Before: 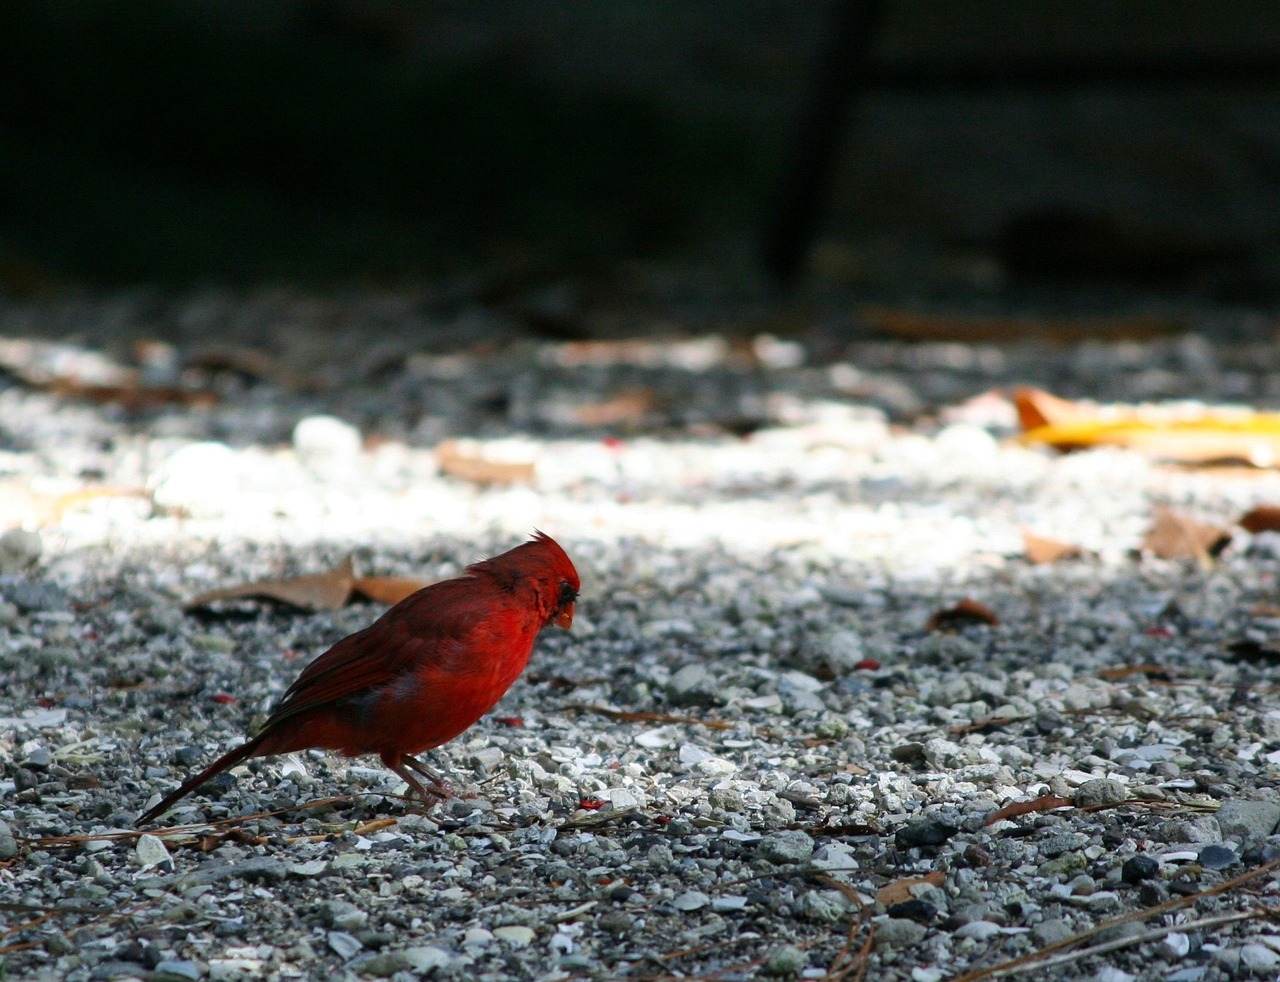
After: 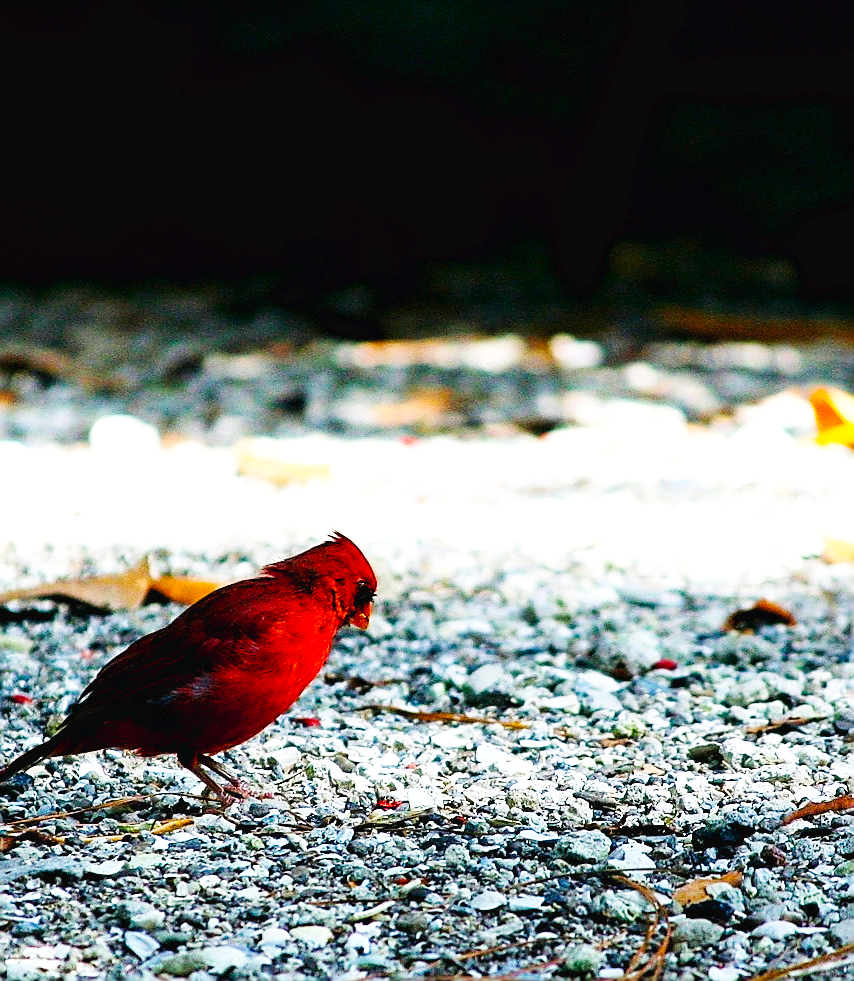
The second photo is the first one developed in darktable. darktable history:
contrast brightness saturation: saturation -0.065
color balance rgb: global offset › luminance -0.259%, perceptual saturation grading › global saturation 30.098%, global vibrance 39.798%
crop and rotate: left 15.897%, right 17.31%
color correction: highlights b* 0.068
sharpen: radius 1.413, amount 1.253, threshold 0.665
base curve: curves: ch0 [(0, 0.003) (0.001, 0.002) (0.006, 0.004) (0.02, 0.022) (0.048, 0.086) (0.094, 0.234) (0.162, 0.431) (0.258, 0.629) (0.385, 0.8) (0.548, 0.918) (0.751, 0.988) (1, 1)], preserve colors none
exposure: exposure -0.07 EV, compensate exposure bias true, compensate highlight preservation false
tone equalizer: -8 EV -0.389 EV, -7 EV -0.36 EV, -6 EV -0.349 EV, -5 EV -0.242 EV, -3 EV 0.222 EV, -2 EV 0.349 EV, -1 EV 0.413 EV, +0 EV 0.392 EV
